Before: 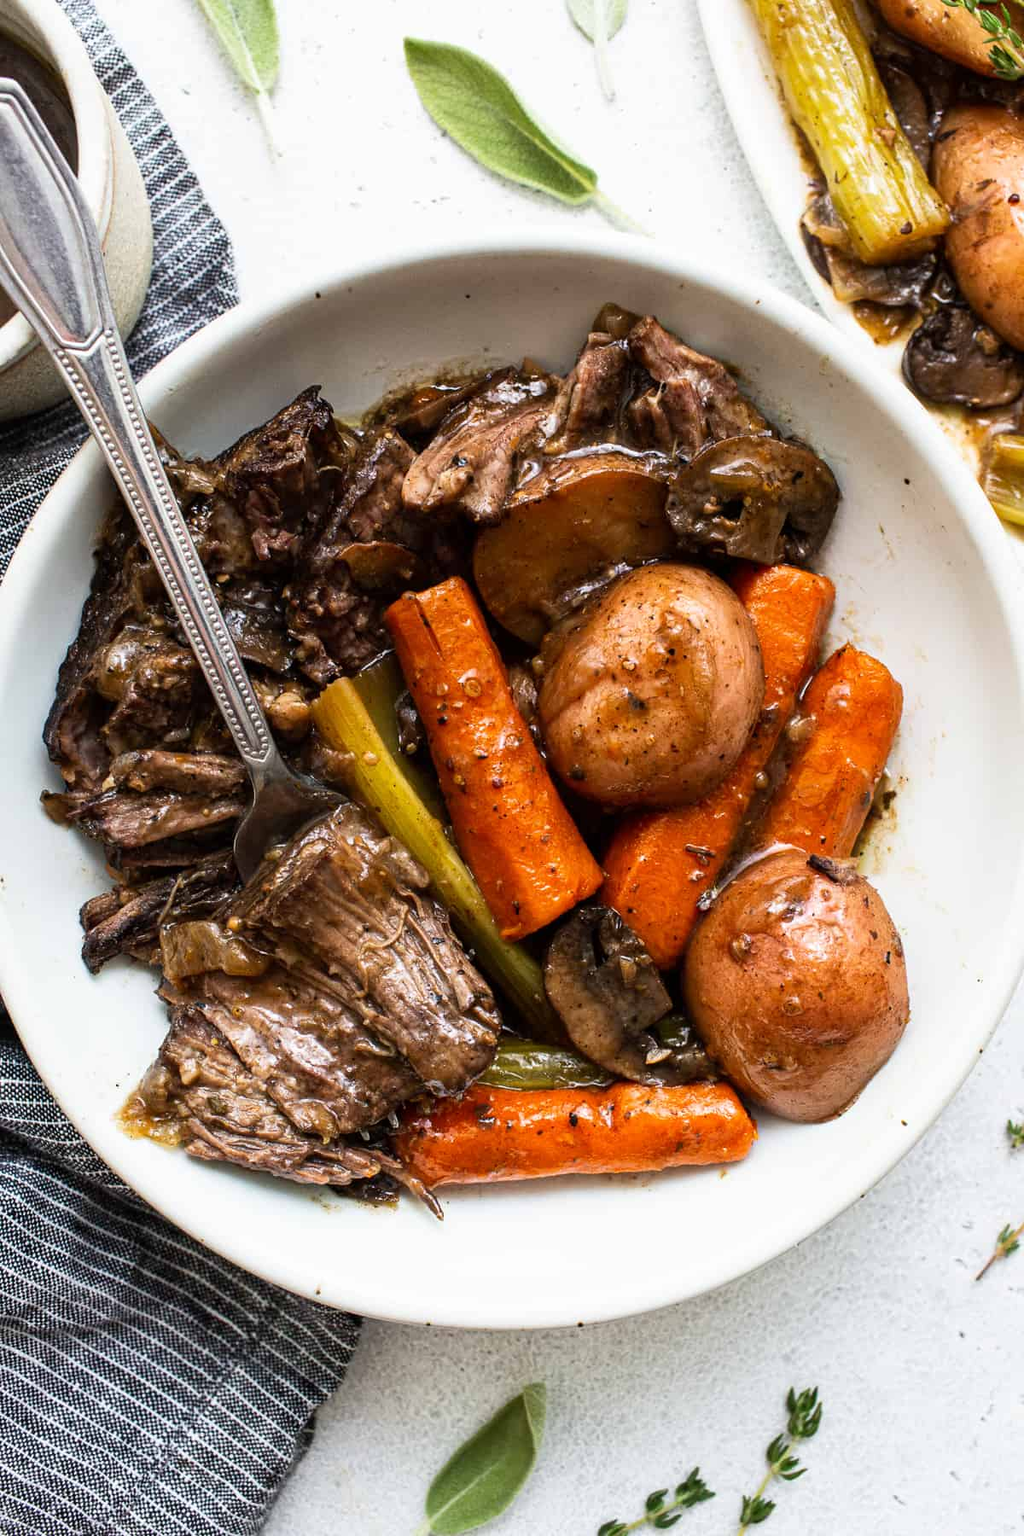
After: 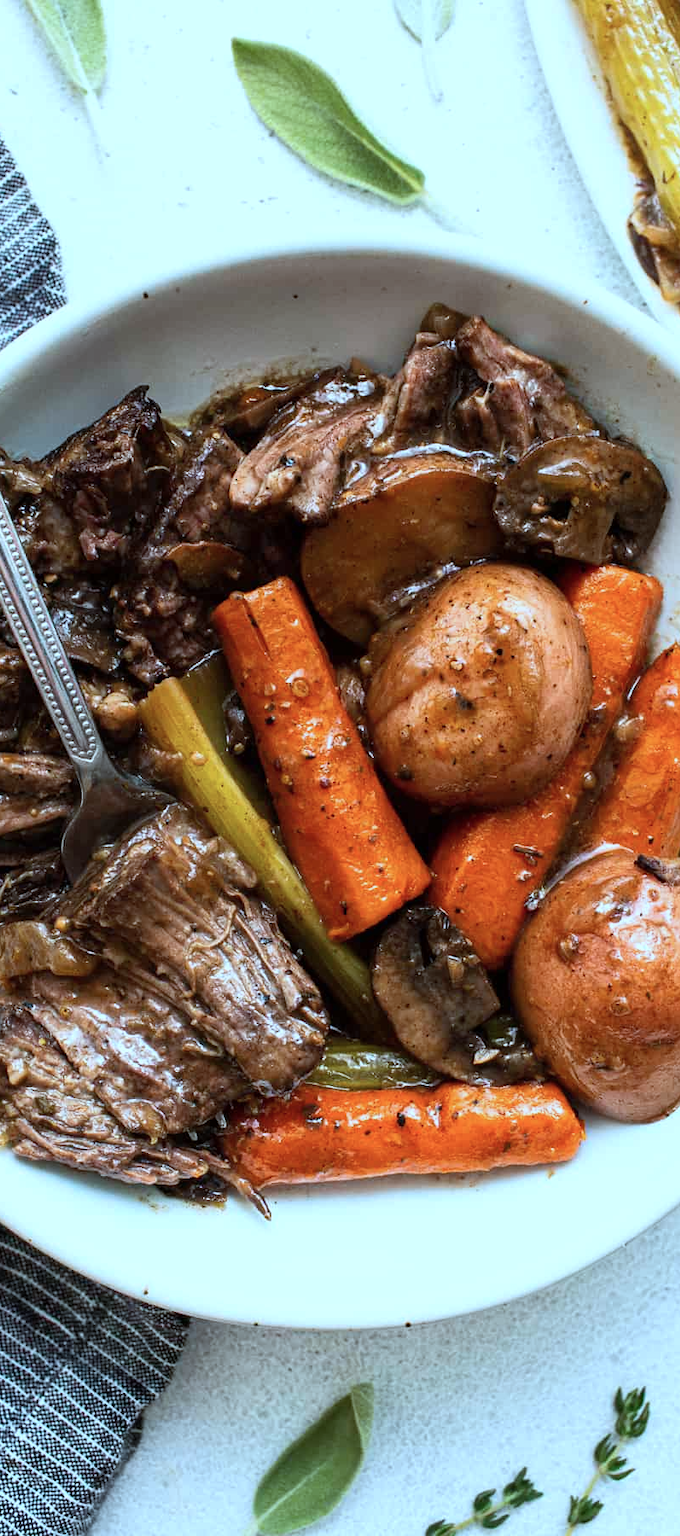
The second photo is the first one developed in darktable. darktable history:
tone equalizer: on, module defaults
crop: left 16.899%, right 16.556%
exposure: compensate highlight preservation false
color correction: highlights a* -10.69, highlights b* -19.19
